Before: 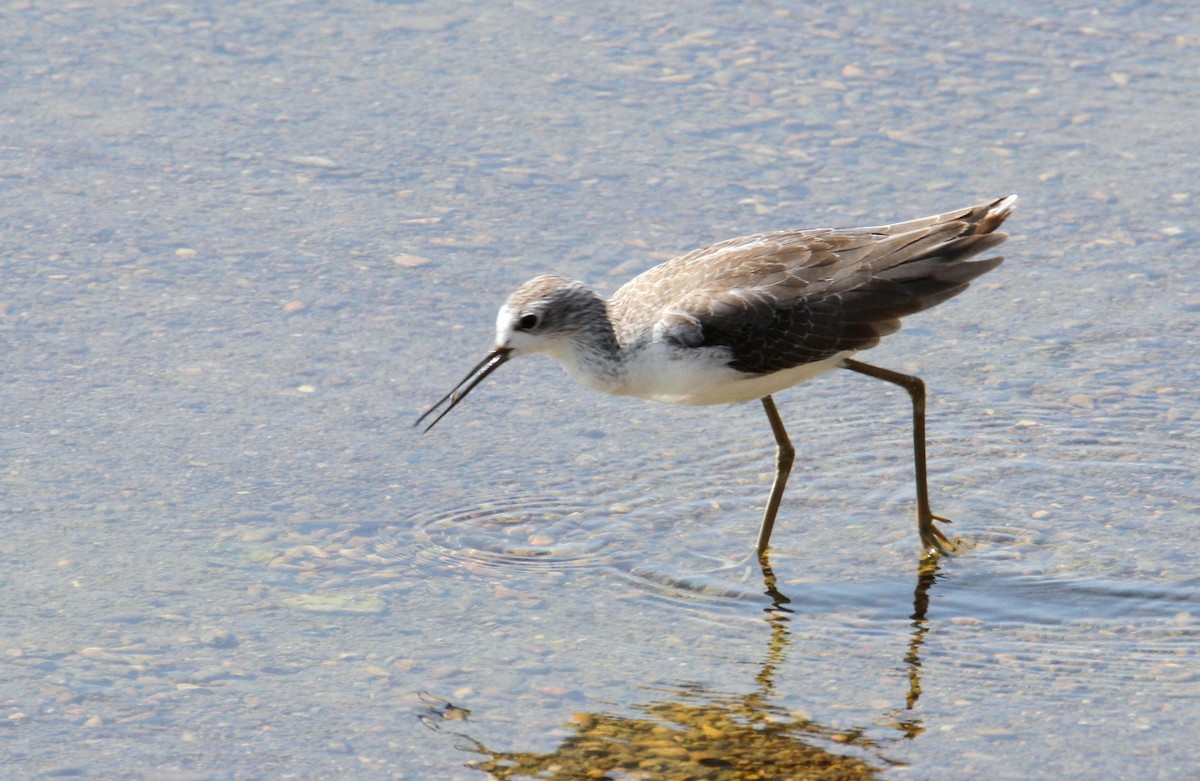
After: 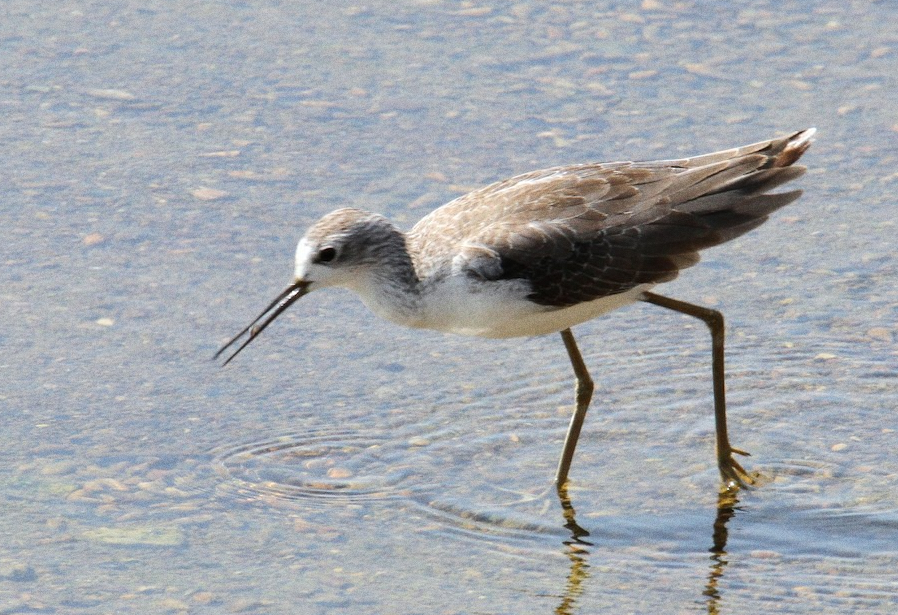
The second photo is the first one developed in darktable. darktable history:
grain: coarseness 0.09 ISO
crop: left 16.768%, top 8.653%, right 8.362%, bottom 12.485%
